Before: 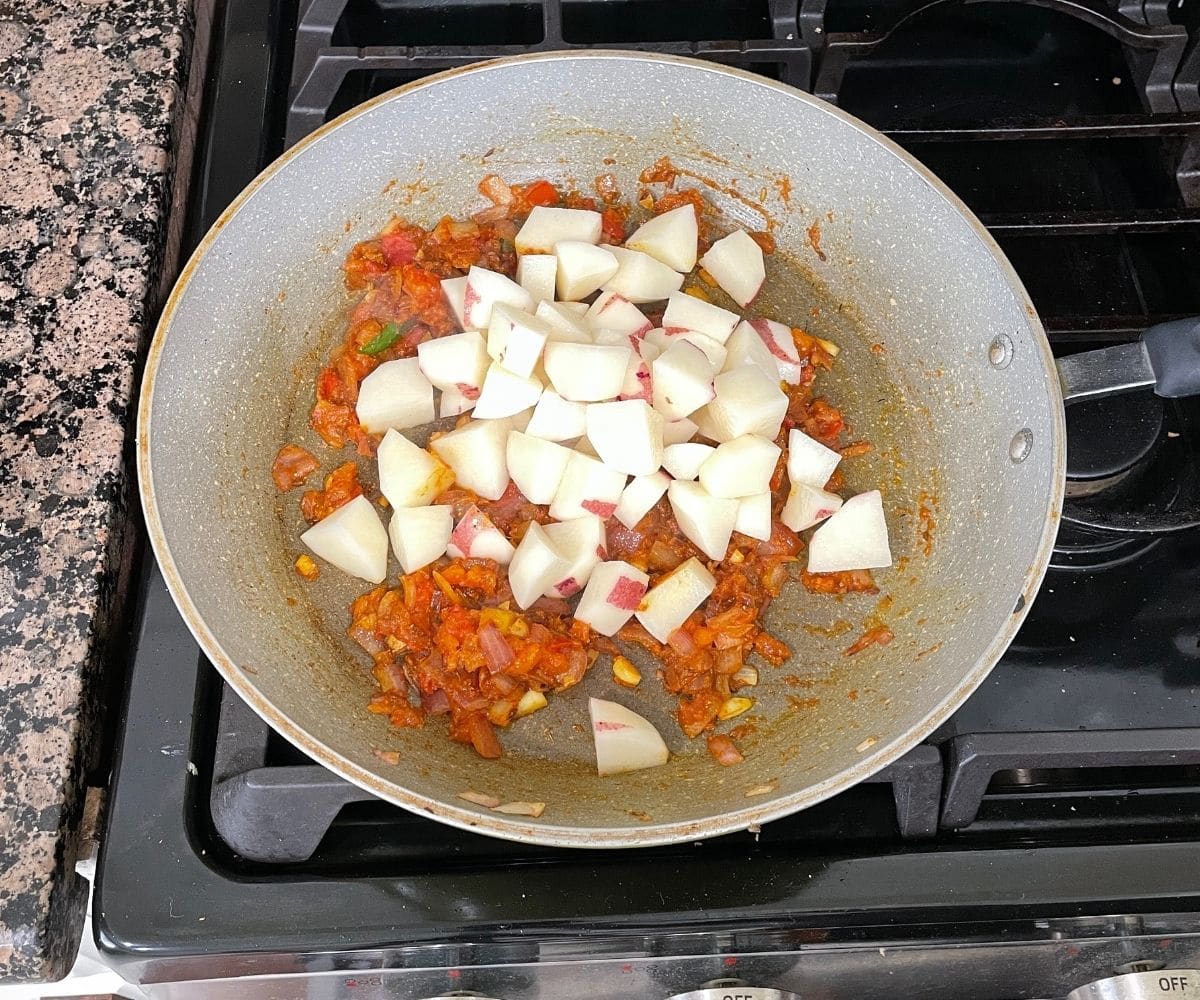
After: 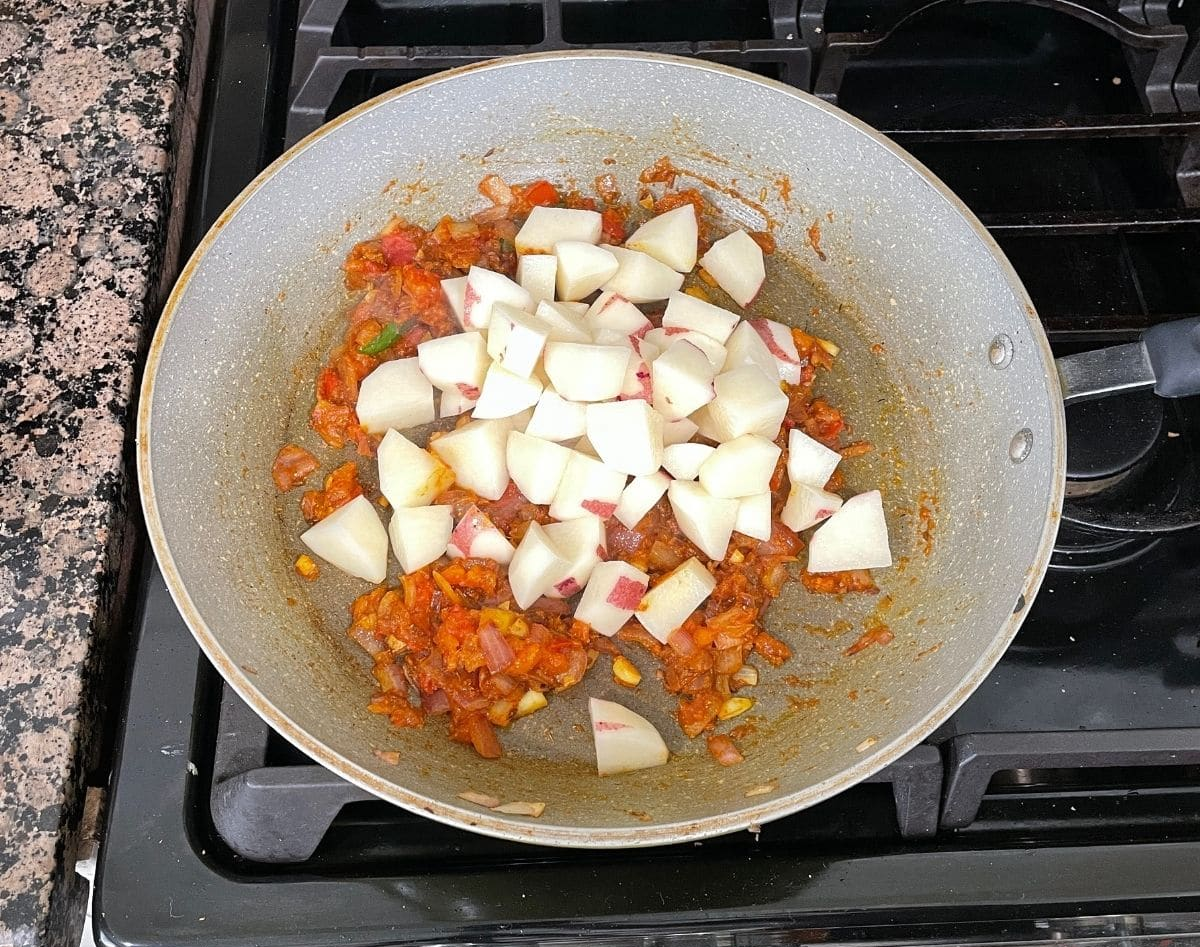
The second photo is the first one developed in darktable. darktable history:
crop and rotate: top 0.002%, bottom 5.296%
